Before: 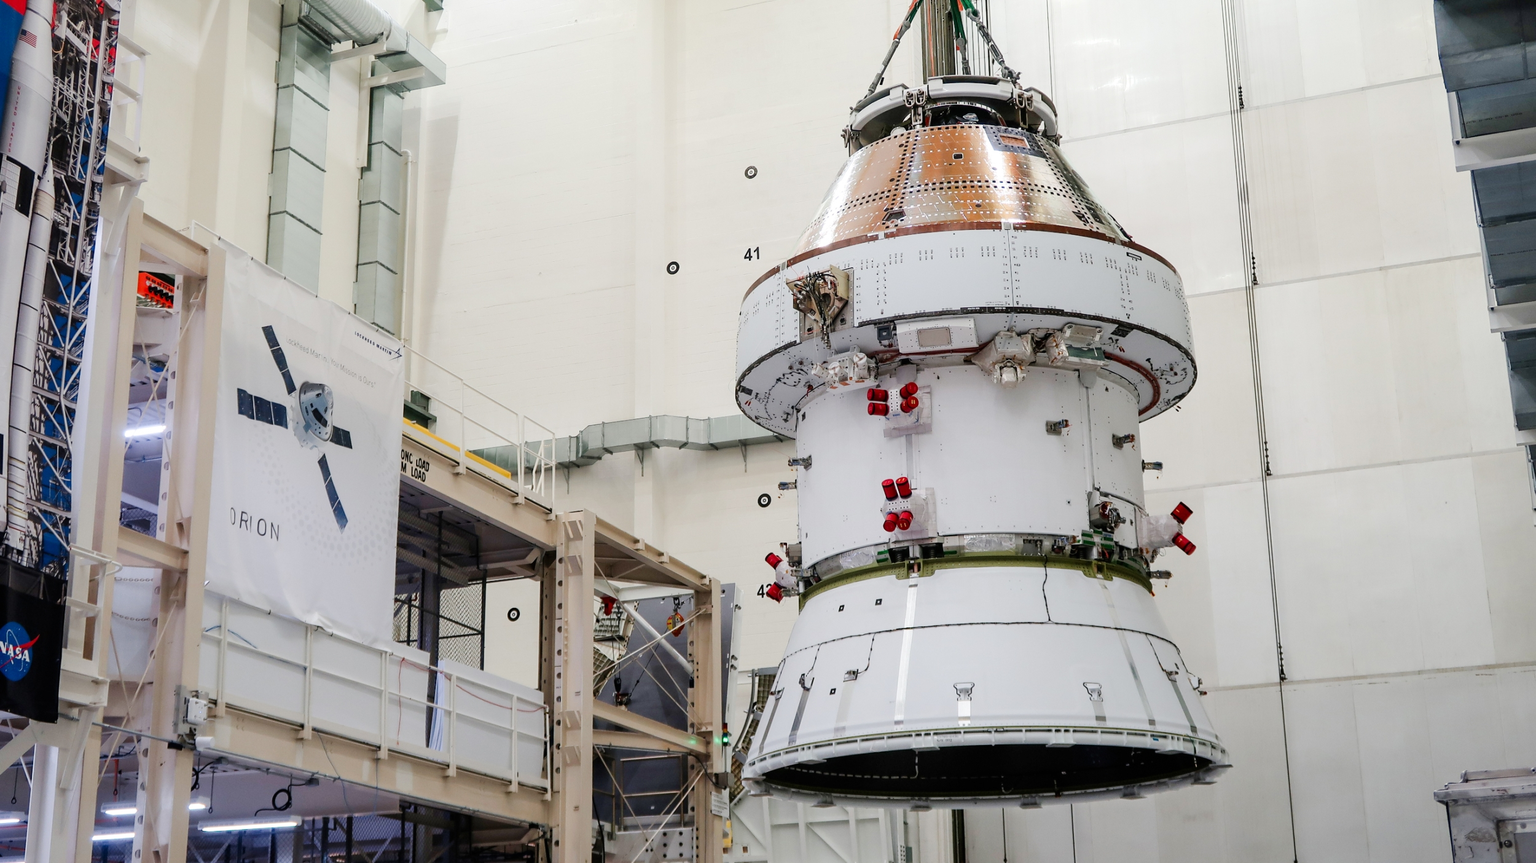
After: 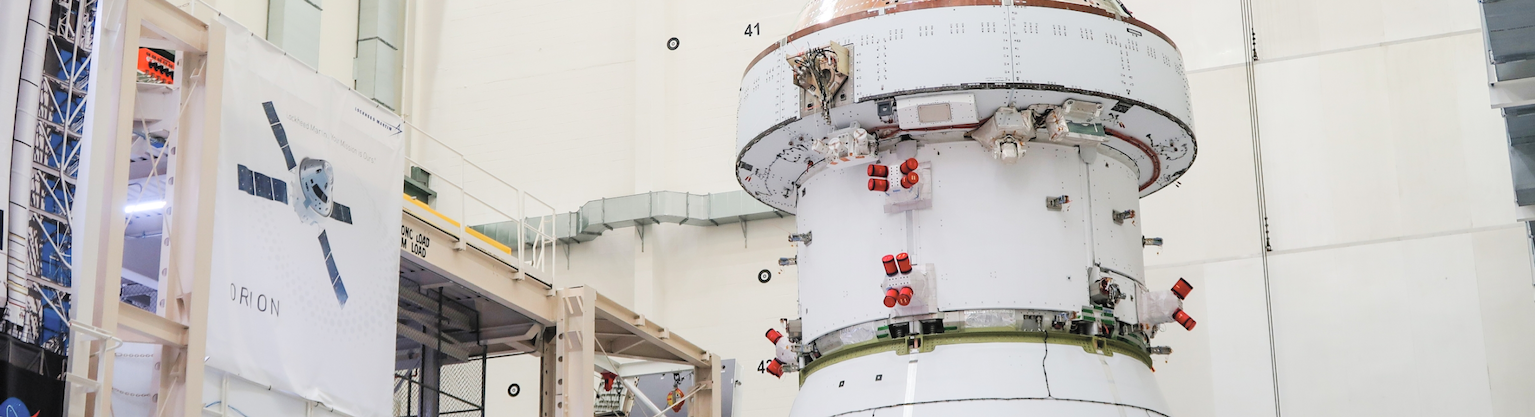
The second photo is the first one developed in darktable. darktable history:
contrast brightness saturation: brightness 0.28
crop and rotate: top 26.056%, bottom 25.543%
